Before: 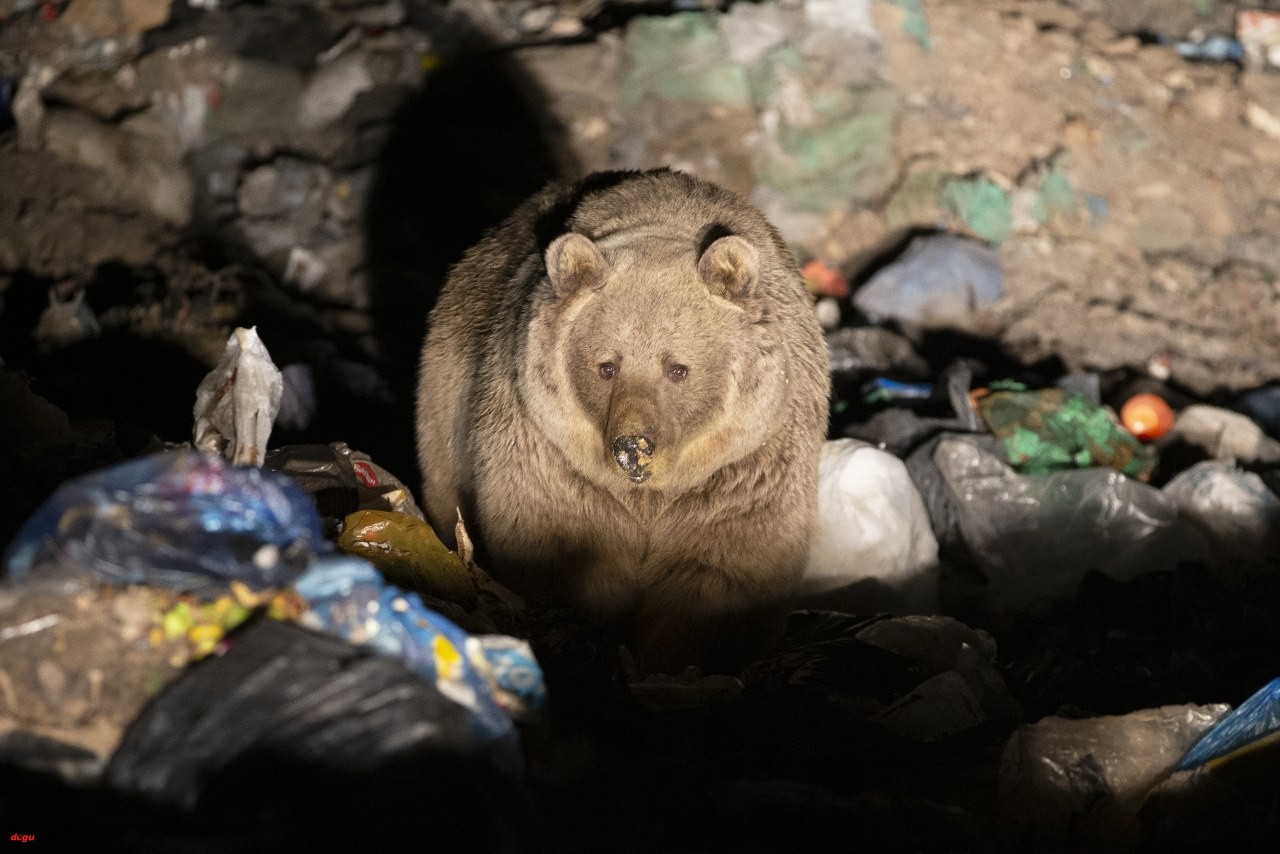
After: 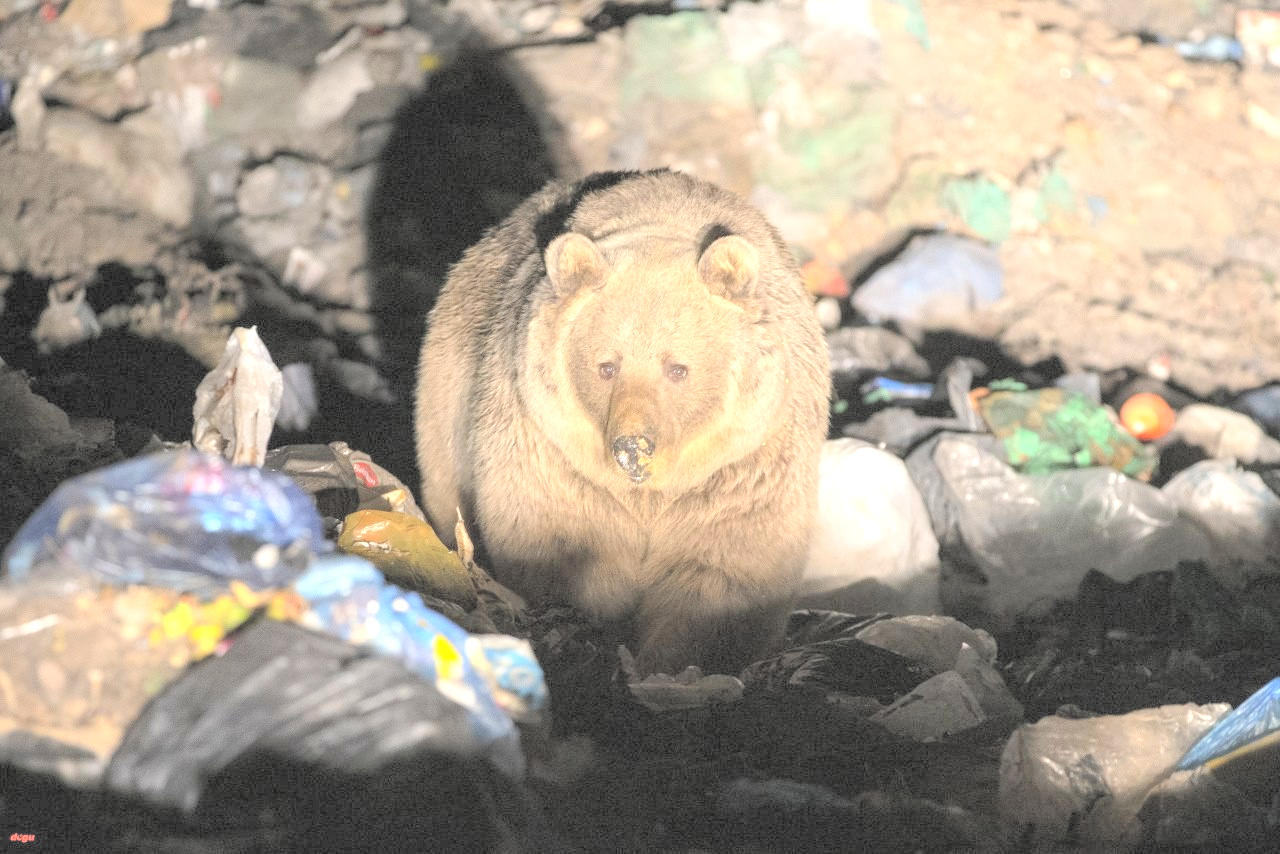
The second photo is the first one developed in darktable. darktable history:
contrast brightness saturation: brightness 0.983
exposure: black level correction 0, exposure 0.702 EV, compensate highlight preservation false
local contrast: on, module defaults
